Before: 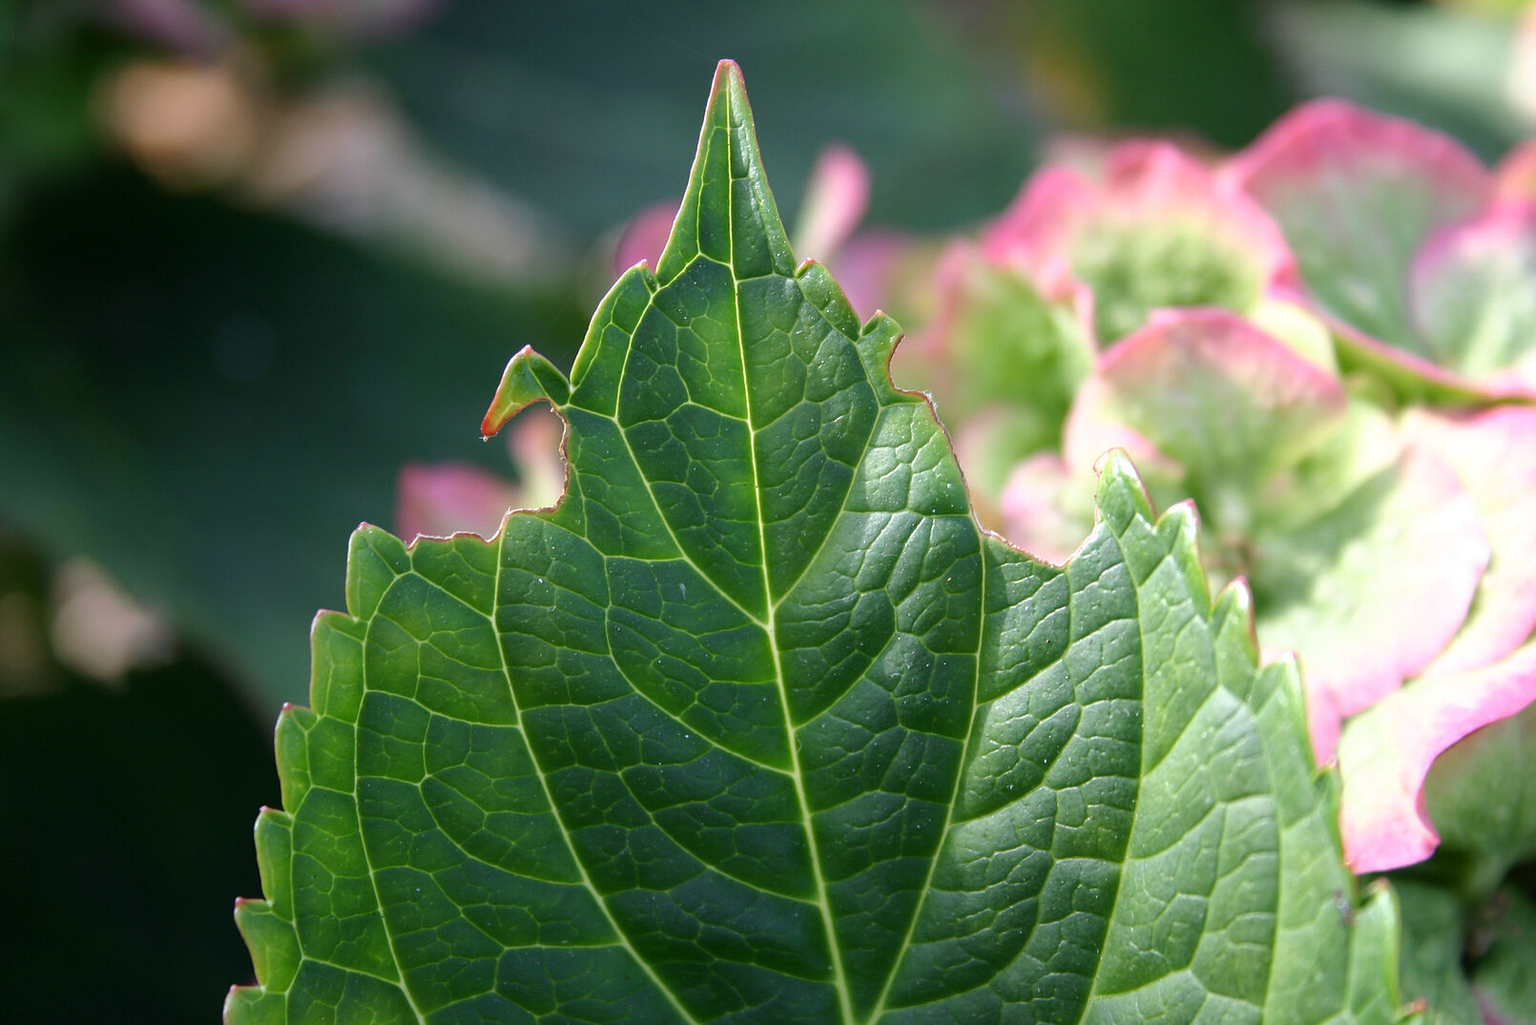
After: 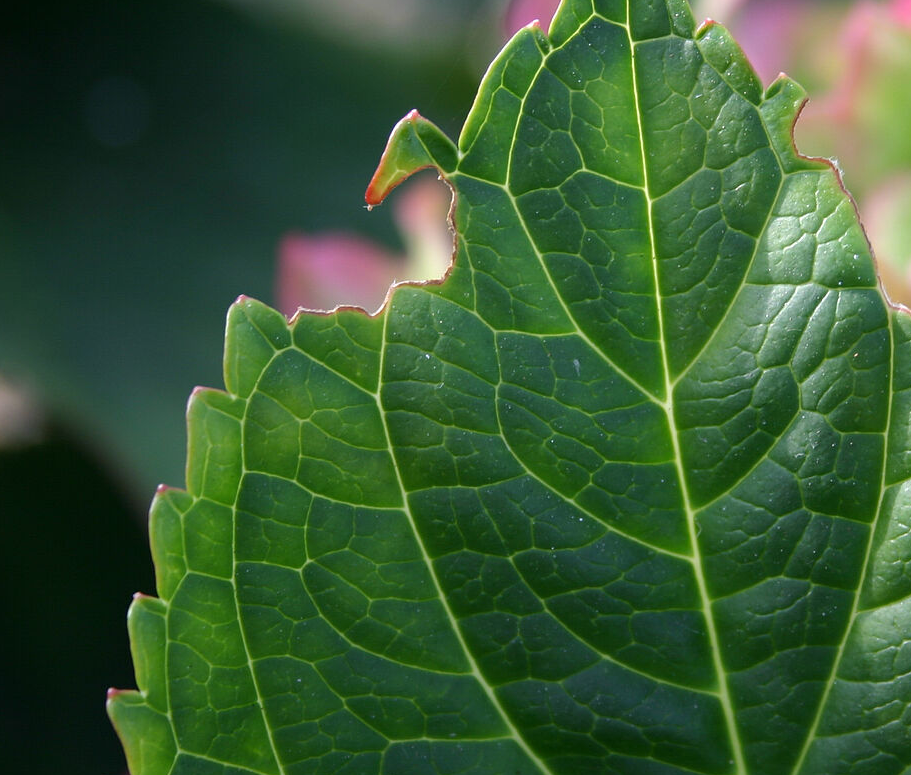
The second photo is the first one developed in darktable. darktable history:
crop: left 8.671%, top 23.512%, right 34.735%, bottom 4.304%
tone equalizer: edges refinement/feathering 500, mask exposure compensation -1.57 EV, preserve details no
